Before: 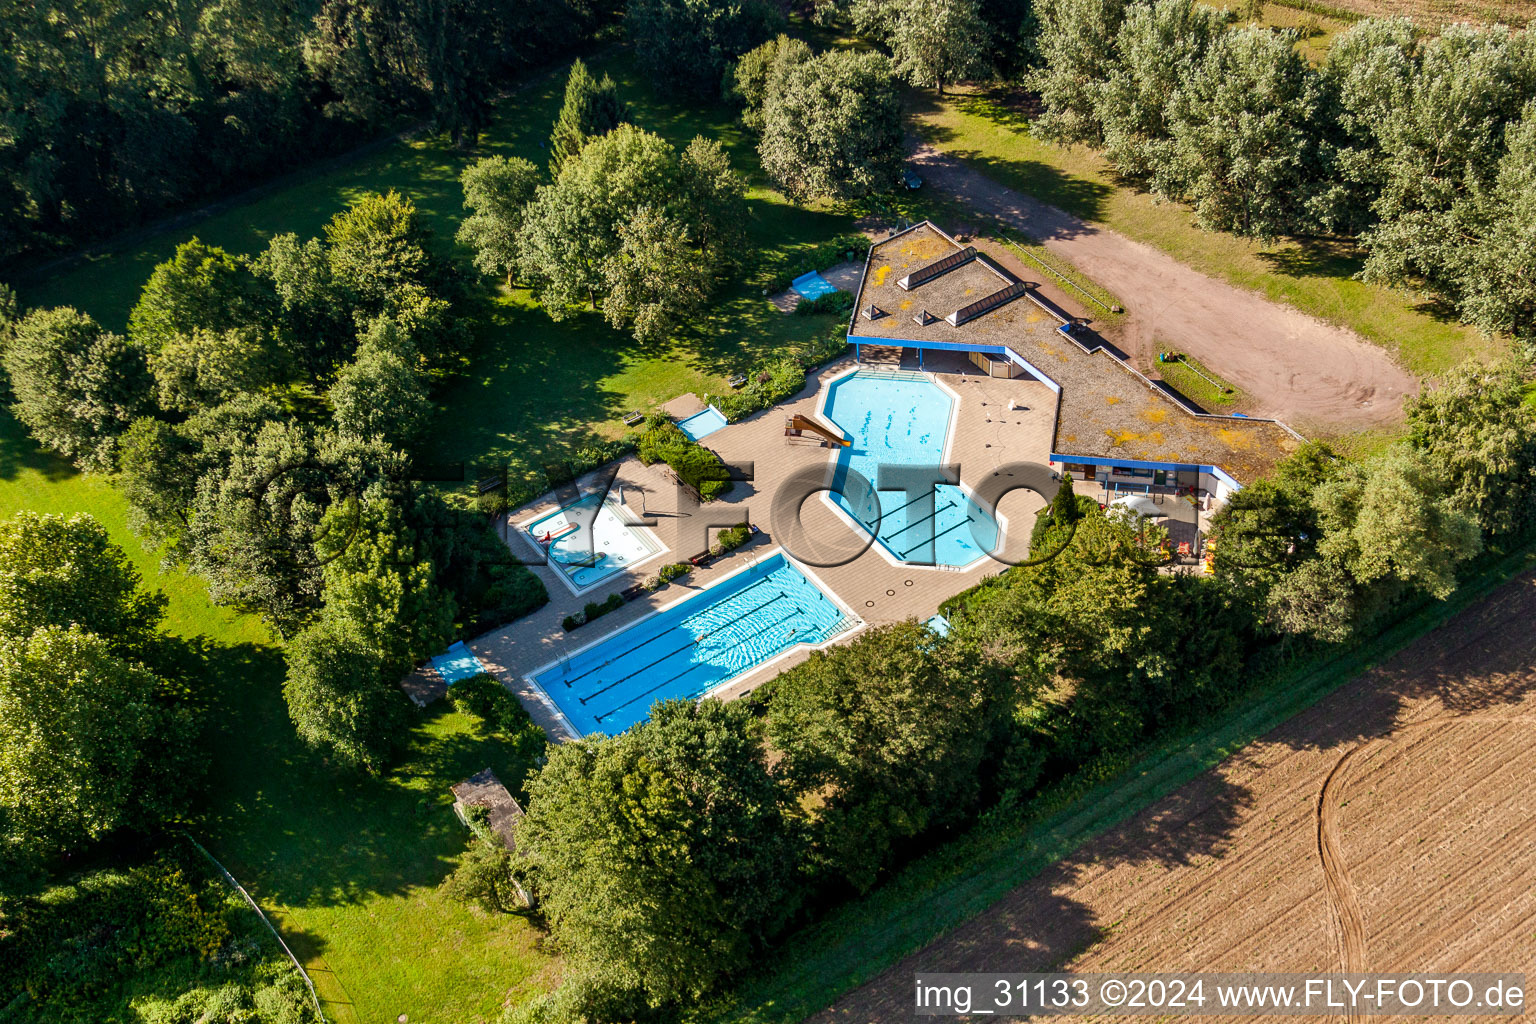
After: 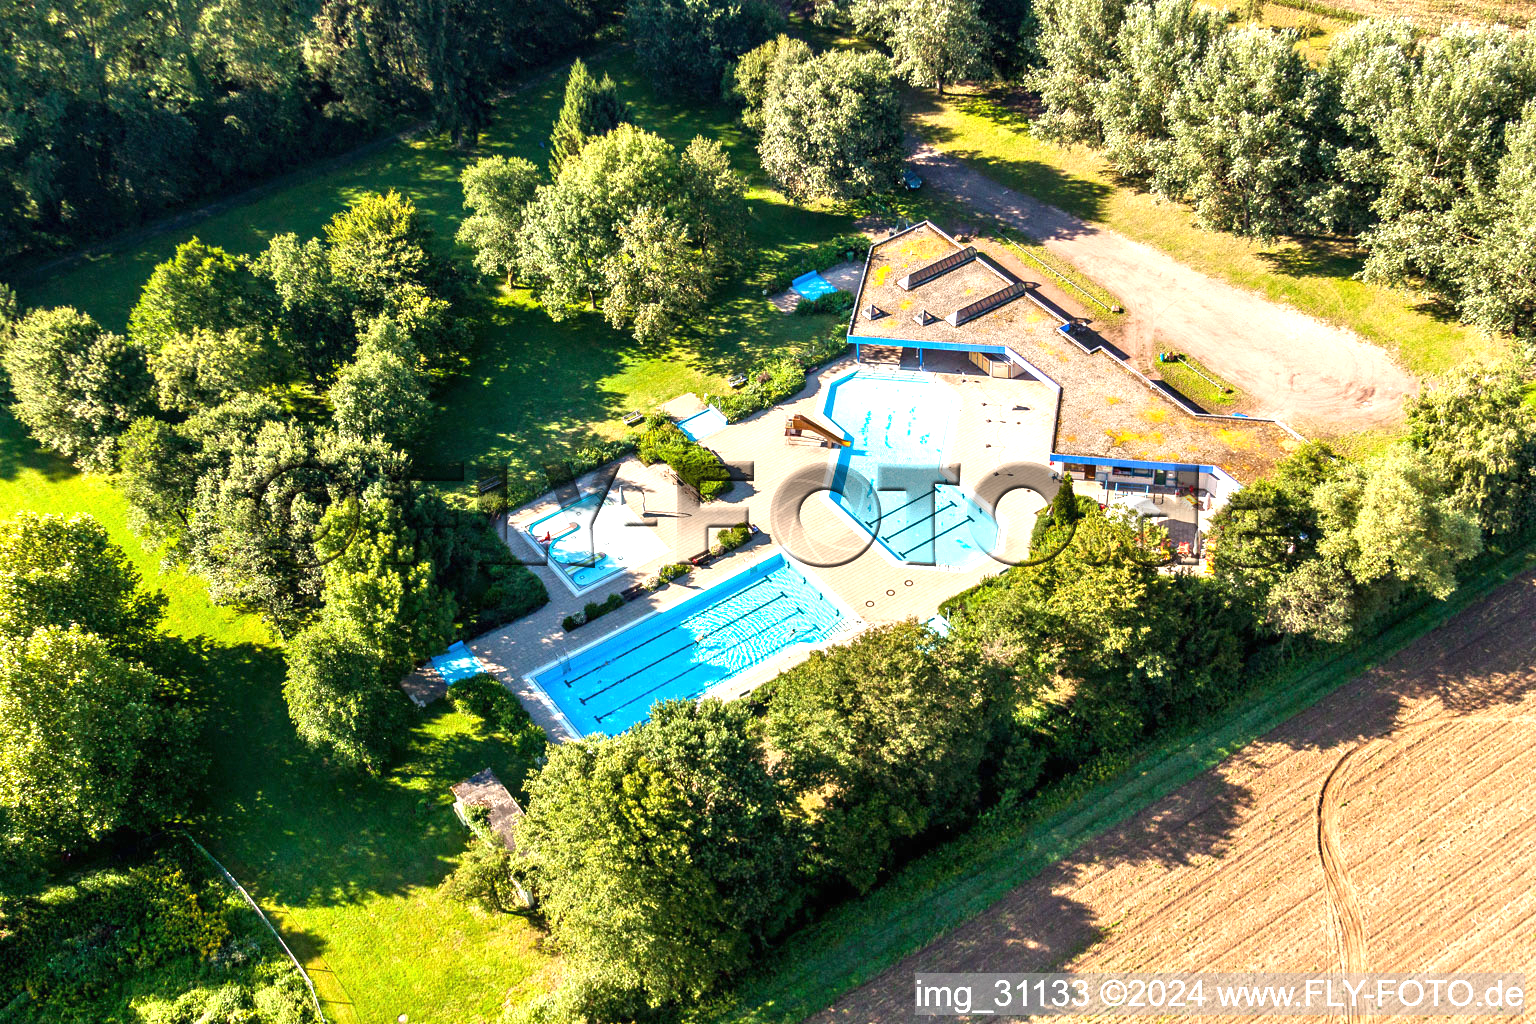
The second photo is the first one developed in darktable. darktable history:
exposure: black level correction 0, exposure 1.189 EV, compensate highlight preservation false
